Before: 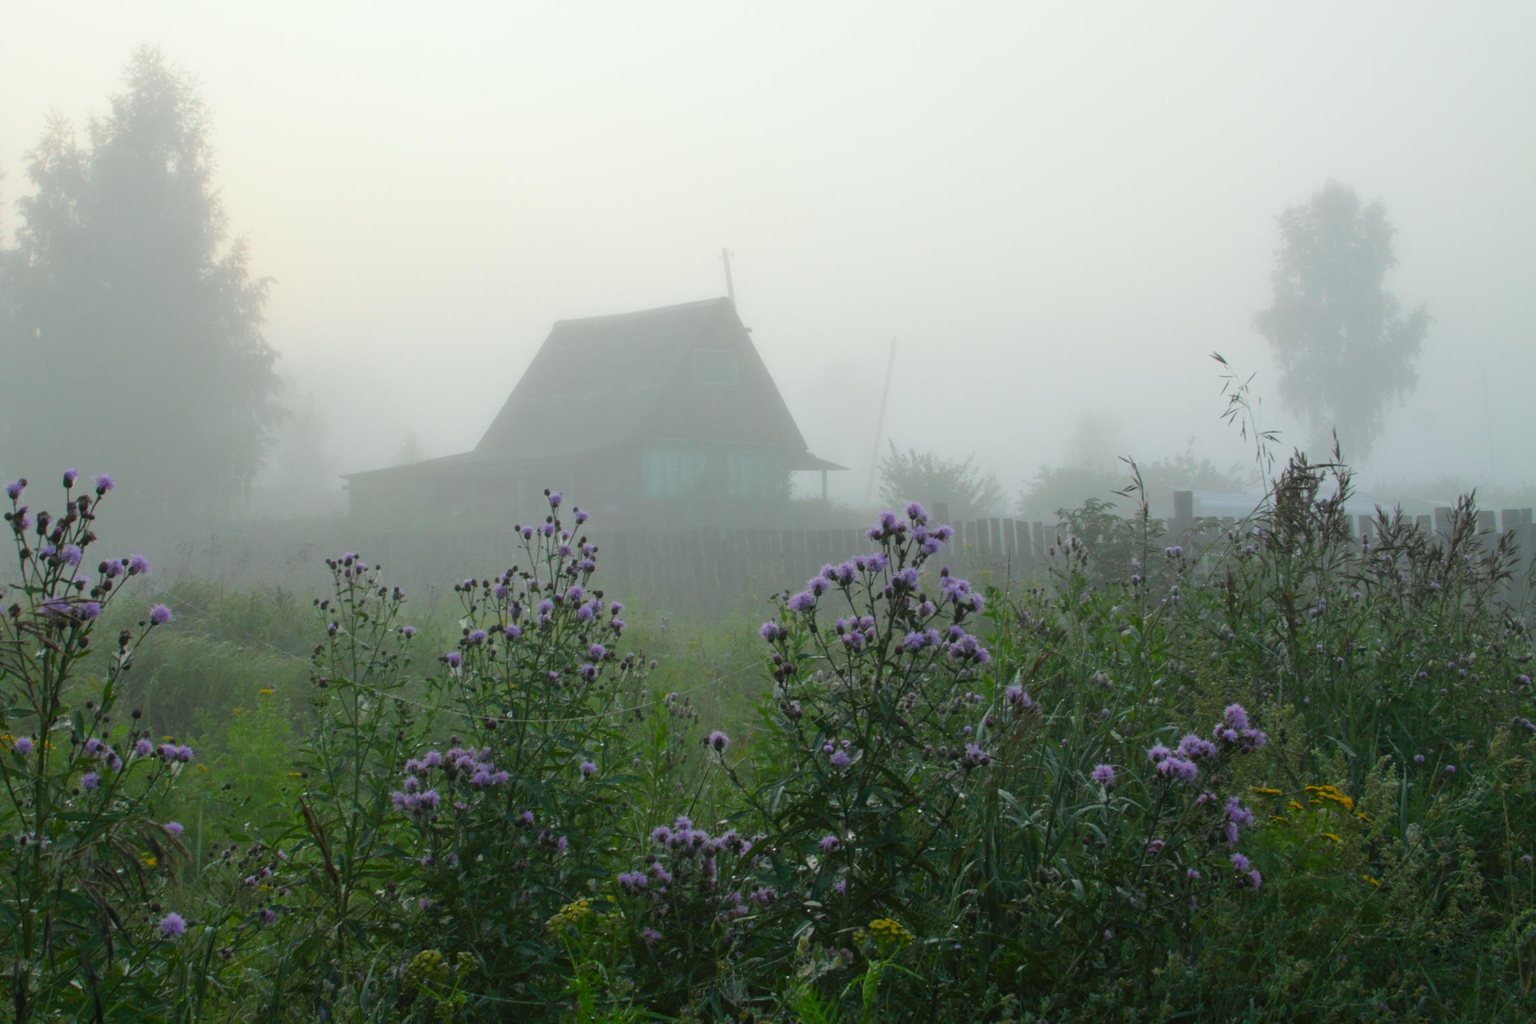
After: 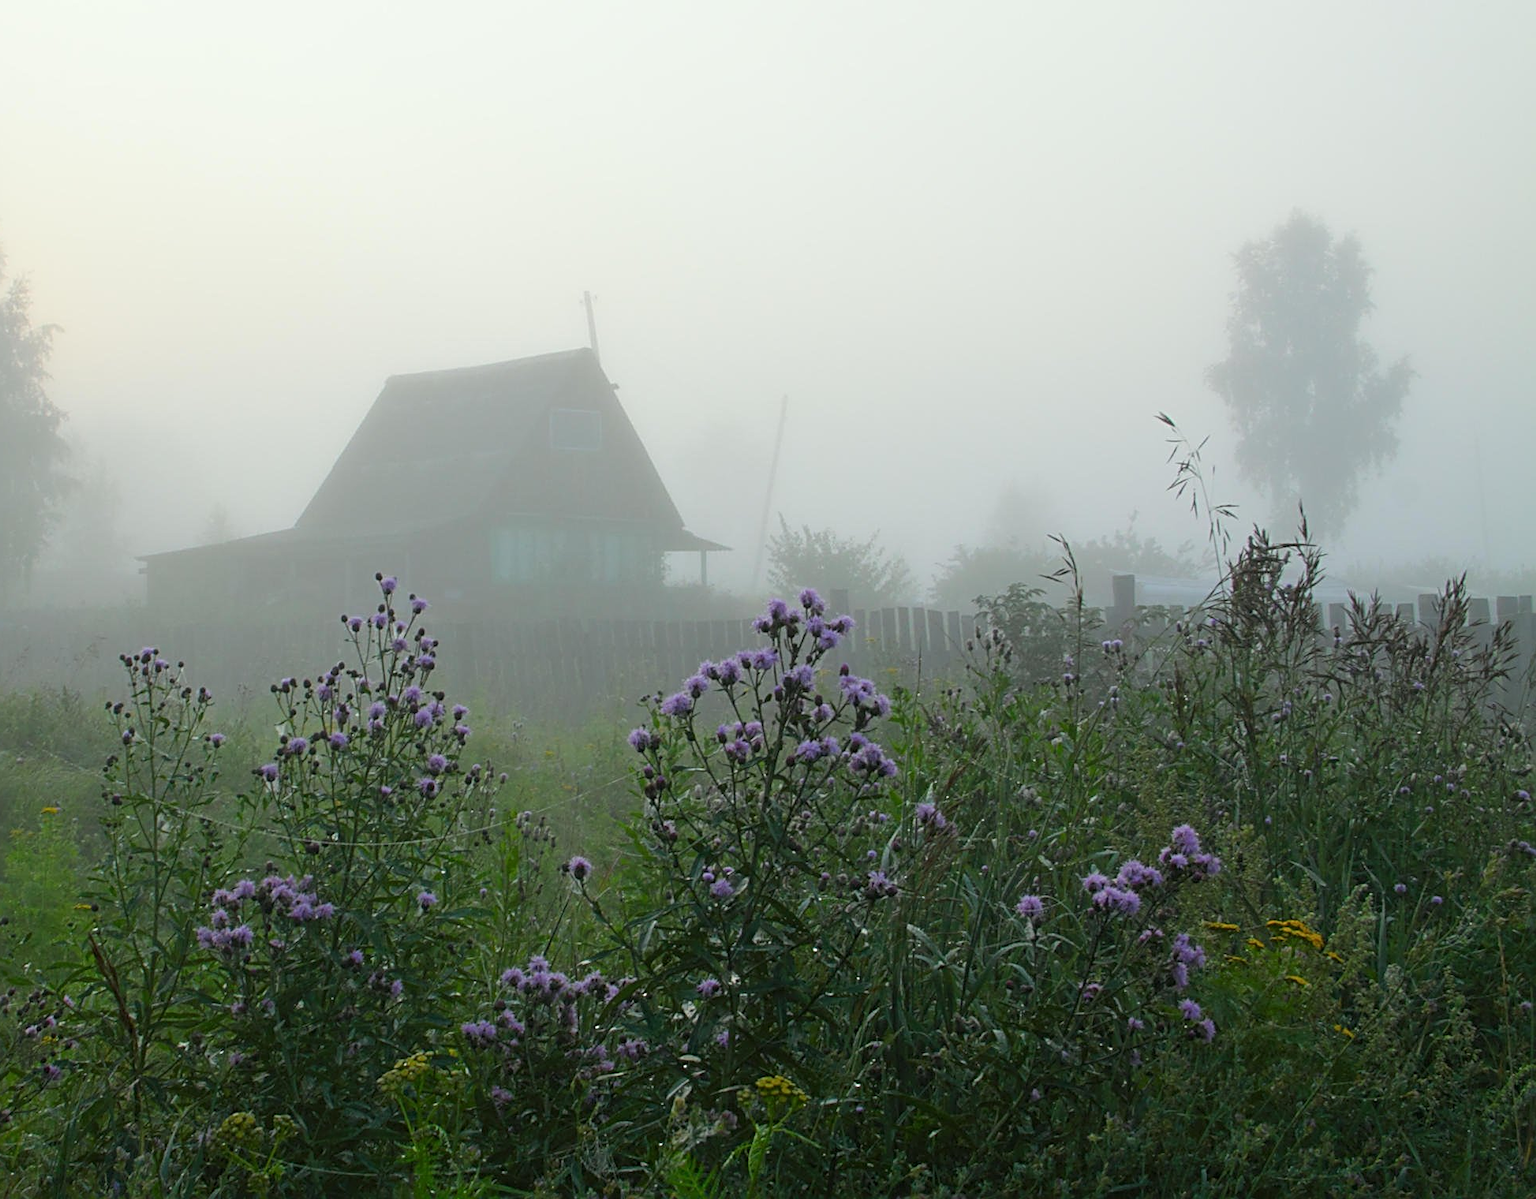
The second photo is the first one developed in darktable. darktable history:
crop and rotate: left 14.584%
sharpen: radius 2.584, amount 0.688
